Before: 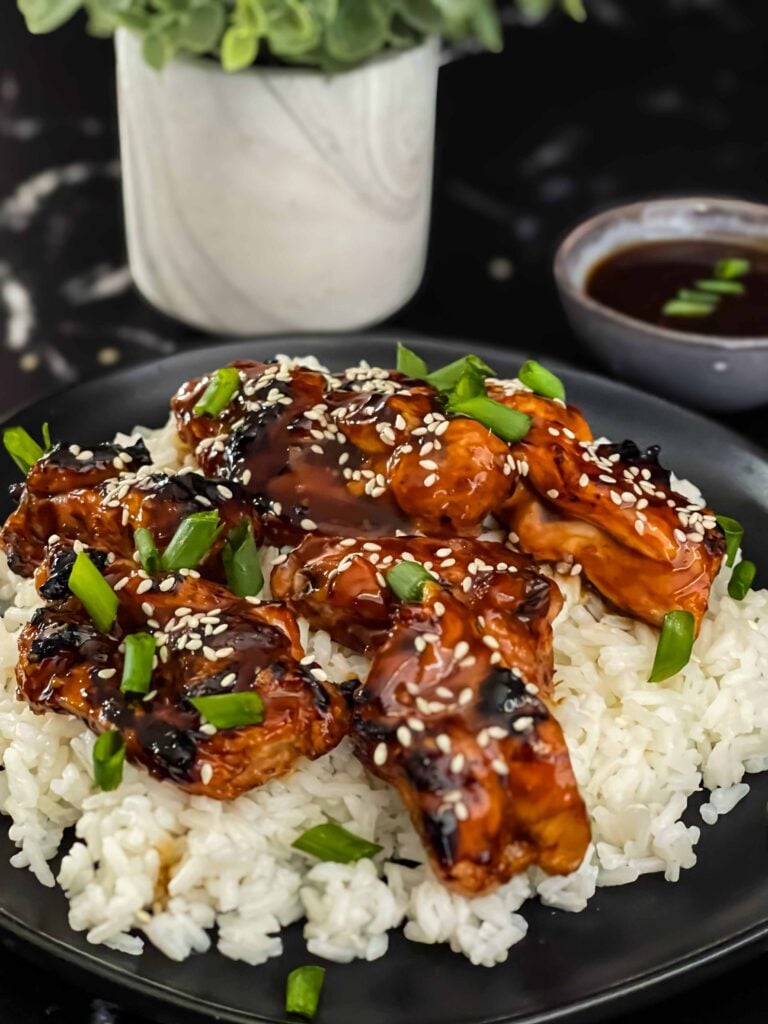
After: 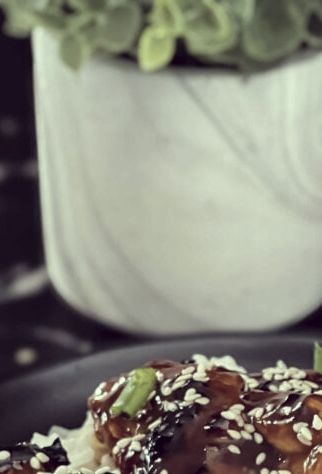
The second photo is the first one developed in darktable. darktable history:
color correction: highlights a* -20.17, highlights b* 20.27, shadows a* 20.03, shadows b* -20.46, saturation 0.43
crop and rotate: left 10.817%, top 0.062%, right 47.194%, bottom 53.626%
contrast brightness saturation: saturation 0.13
